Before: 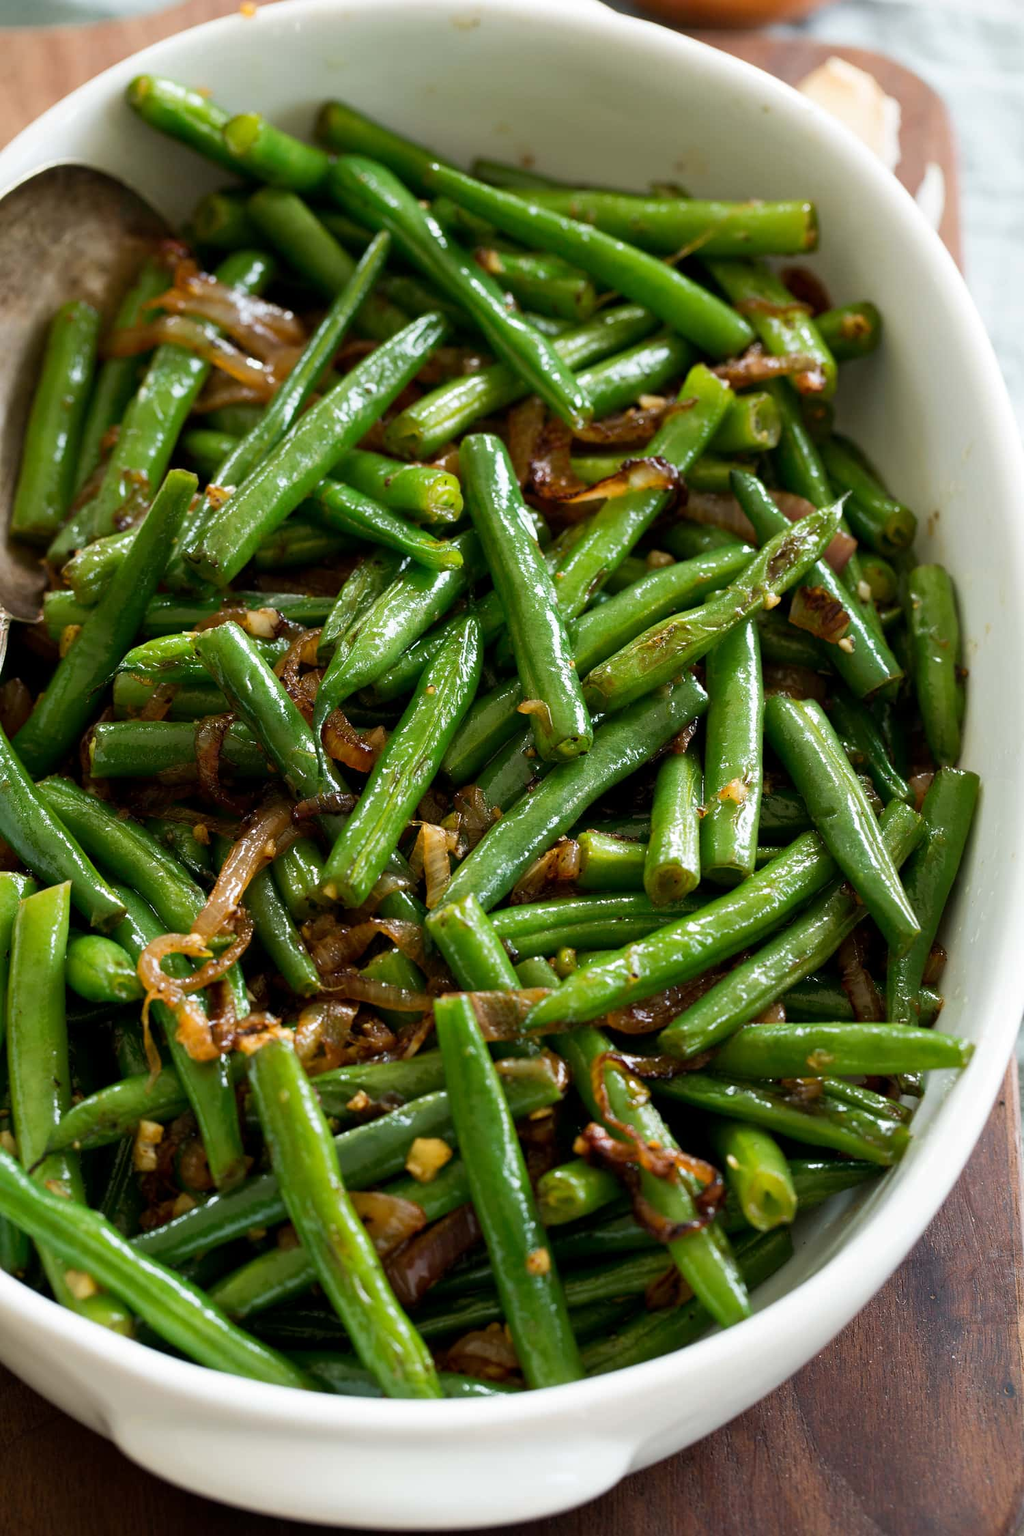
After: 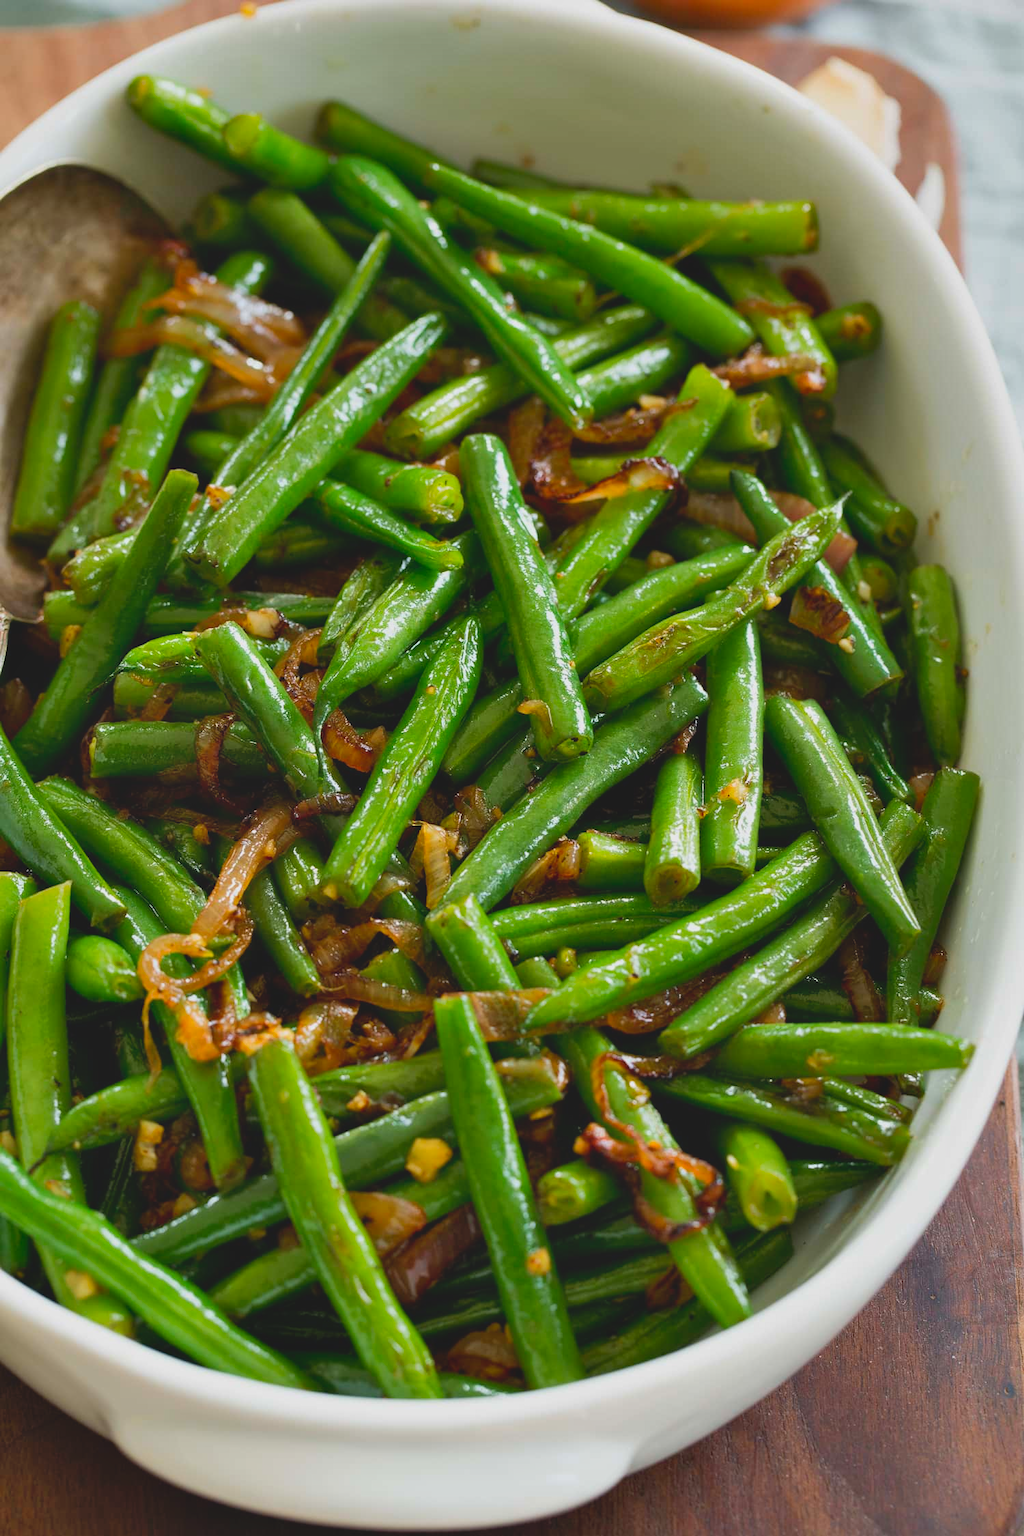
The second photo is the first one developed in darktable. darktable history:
contrast brightness saturation: contrast -0.192, saturation 0.185
shadows and highlights: white point adjustment 1.07, soften with gaussian
